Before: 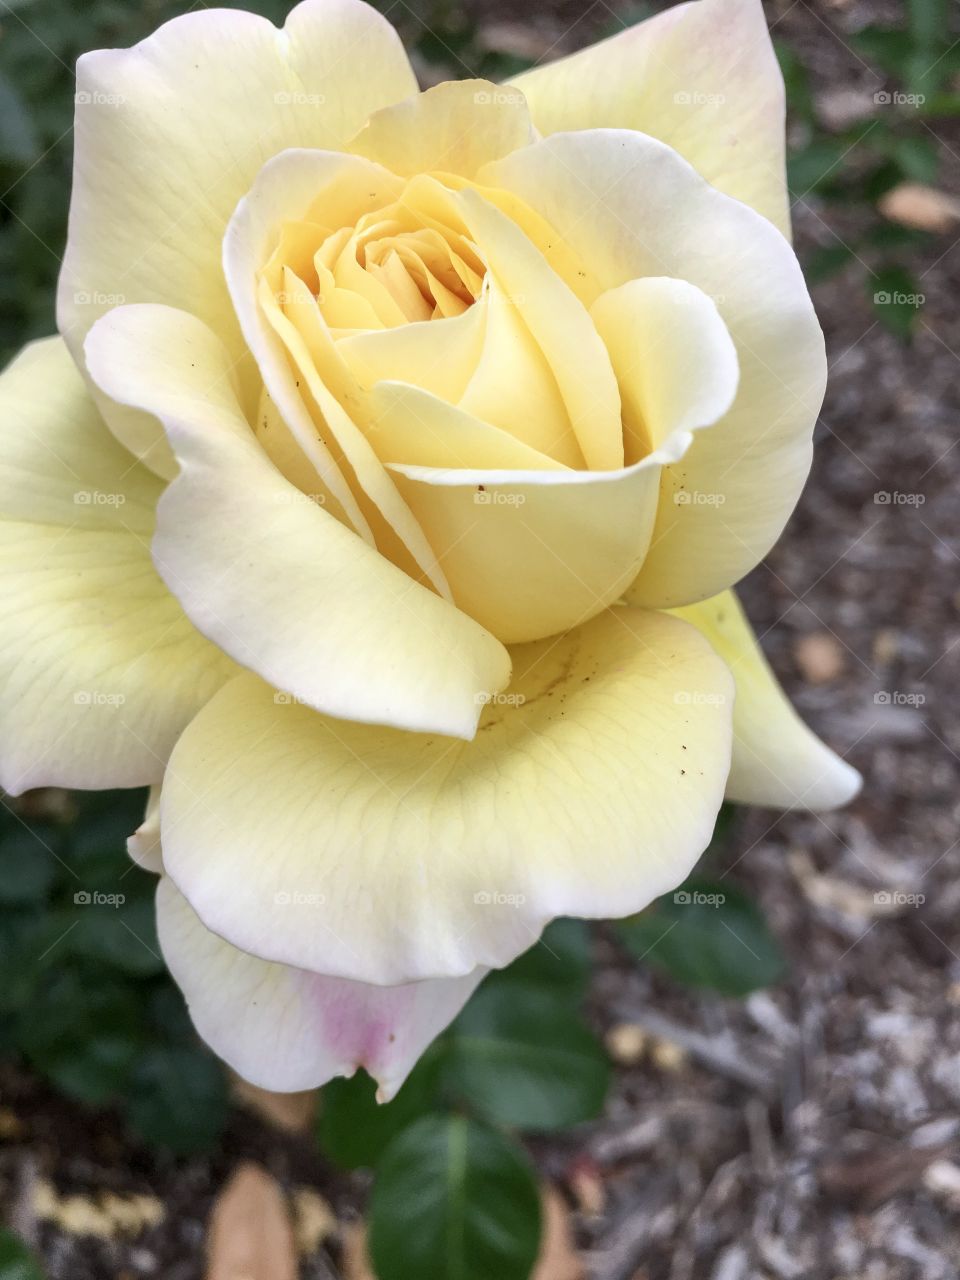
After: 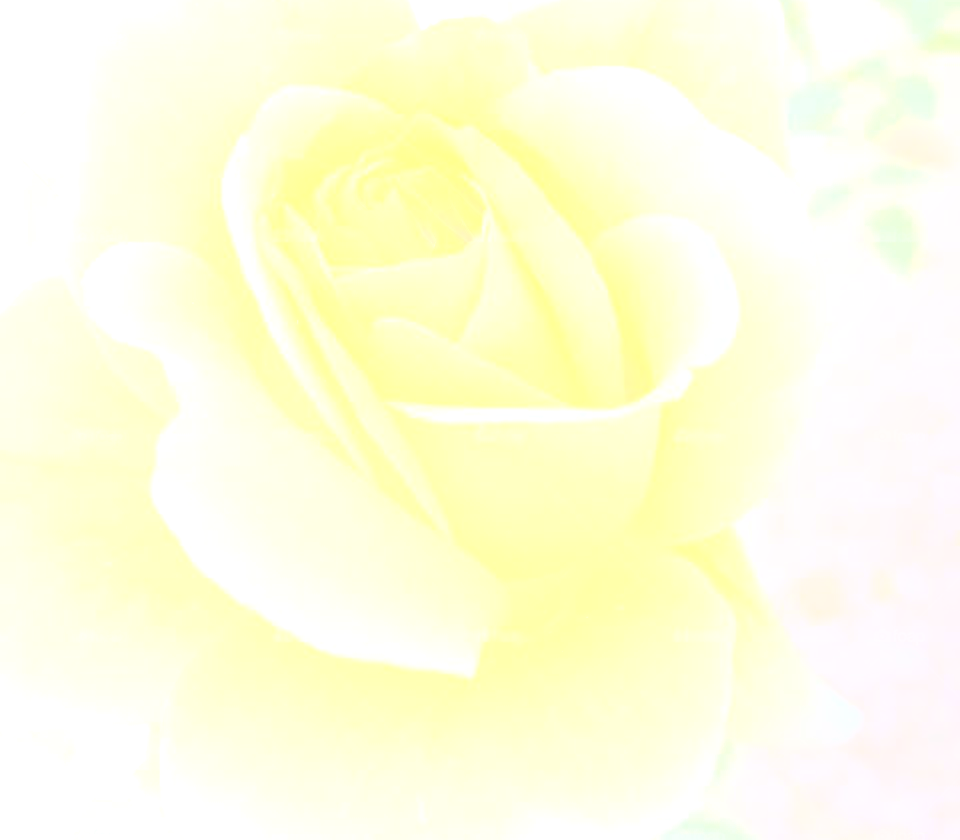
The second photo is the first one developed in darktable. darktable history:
tone equalizer: -8 EV 0.25 EV, -7 EV 0.417 EV, -6 EV 0.417 EV, -5 EV 0.25 EV, -3 EV -0.25 EV, -2 EV -0.417 EV, -1 EV -0.417 EV, +0 EV -0.25 EV, edges refinement/feathering 500, mask exposure compensation -1.57 EV, preserve details guided filter
bloom: size 70%, threshold 25%, strength 70%
local contrast: on, module defaults
crop and rotate: top 4.848%, bottom 29.503%
sharpen: on, module defaults
